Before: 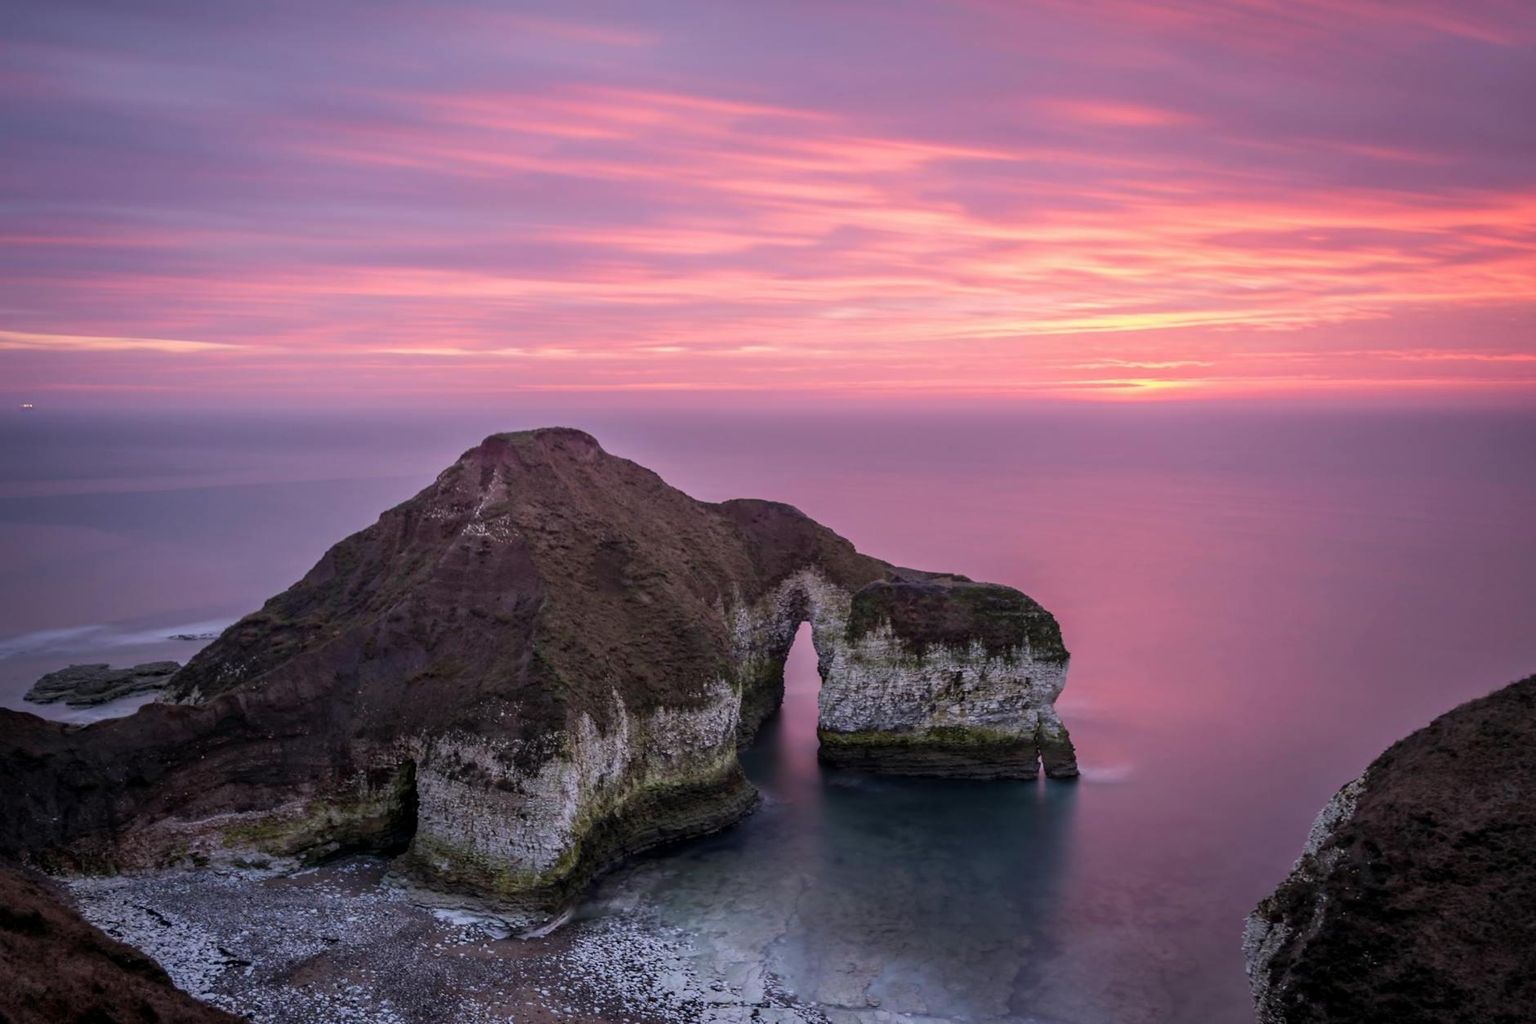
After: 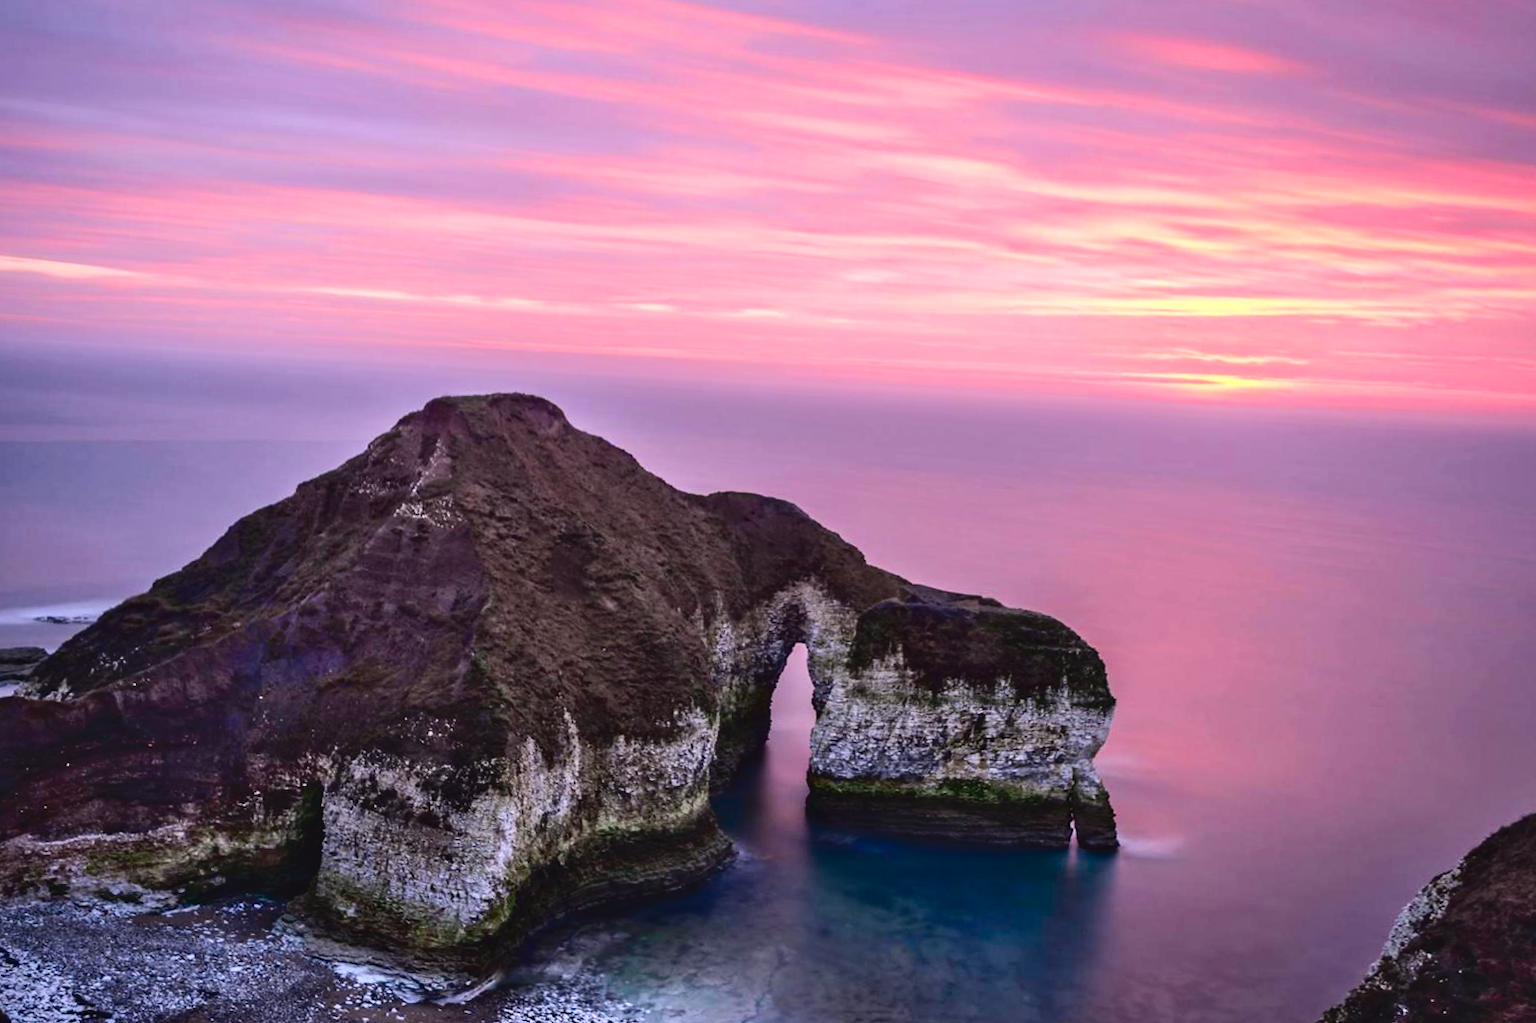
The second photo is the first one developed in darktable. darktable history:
crop and rotate: angle -3.27°, left 5.211%, top 5.211%, right 4.607%, bottom 4.607%
color zones: curves: ch0 [(0.068, 0.464) (0.25, 0.5) (0.48, 0.508) (0.75, 0.536) (0.886, 0.476) (0.967, 0.456)]; ch1 [(0.066, 0.456) (0.25, 0.5) (0.616, 0.508) (0.746, 0.56) (0.934, 0.444)]
tone curve: curves: ch0 [(0, 0.031) (0.139, 0.084) (0.311, 0.278) (0.495, 0.544) (0.718, 0.816) (0.841, 0.909) (1, 0.967)]; ch1 [(0, 0) (0.272, 0.249) (0.388, 0.385) (0.479, 0.456) (0.495, 0.497) (0.538, 0.55) (0.578, 0.595) (0.707, 0.778) (1, 1)]; ch2 [(0, 0) (0.125, 0.089) (0.353, 0.329) (0.443, 0.408) (0.502, 0.495) (0.56, 0.553) (0.608, 0.631) (1, 1)], color space Lab, independent channels, preserve colors none
shadows and highlights: radius 44.78, white point adjustment 6.64, compress 79.65%, highlights color adjustment 78.42%, soften with gaussian
